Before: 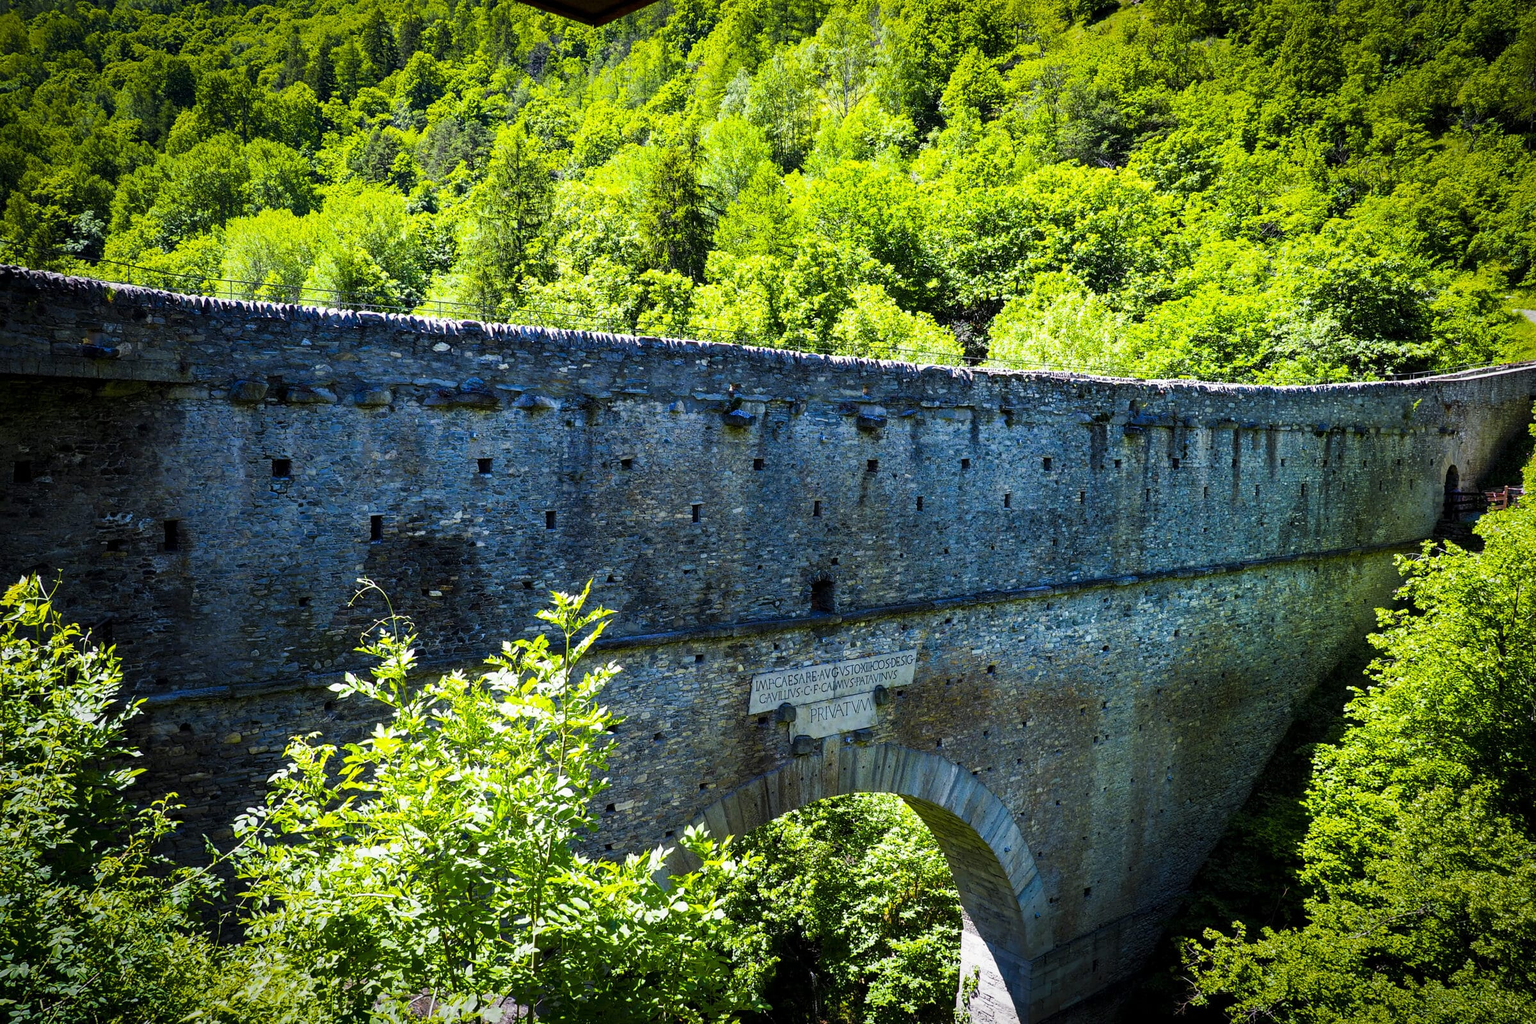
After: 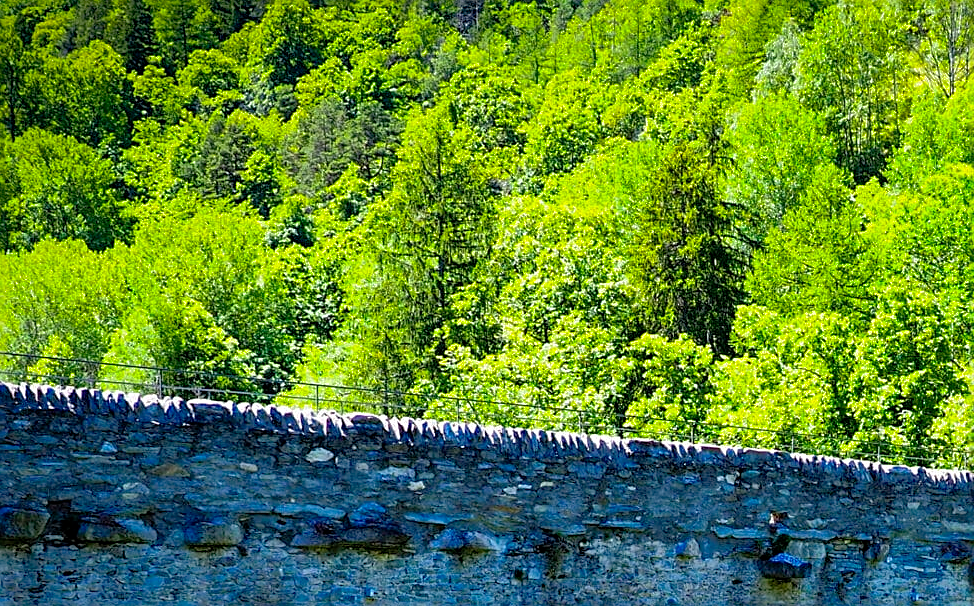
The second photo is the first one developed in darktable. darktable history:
shadows and highlights: on, module defaults
sharpen: on, module defaults
crop: left 15.452%, top 5.459%, right 43.956%, bottom 56.62%
